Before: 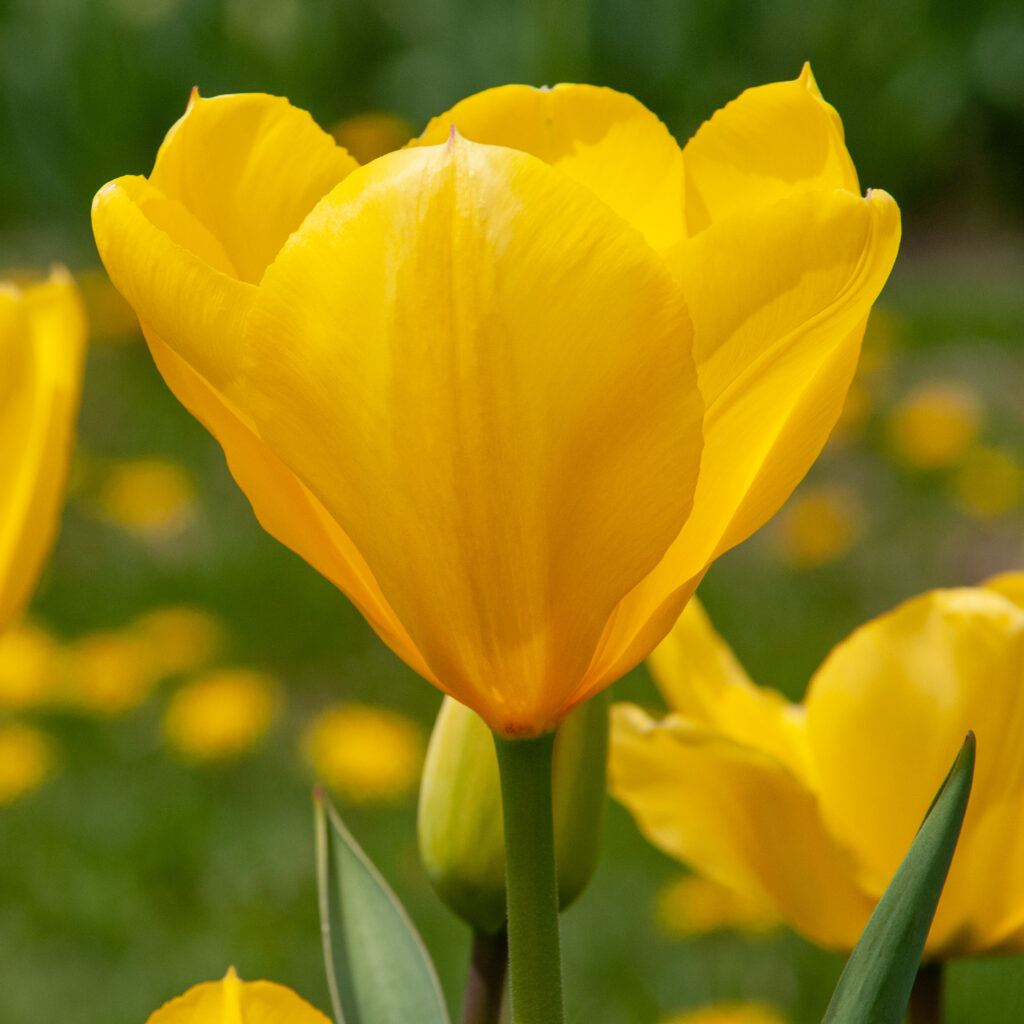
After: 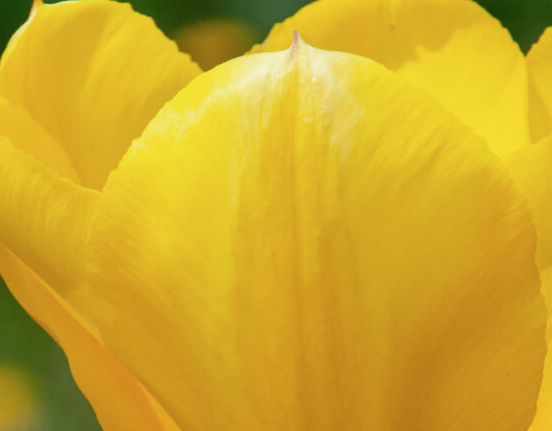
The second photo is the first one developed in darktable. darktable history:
color calibration: illuminant custom, x 0.368, y 0.373, temperature 4345.8 K
crop: left 15.335%, top 9.228%, right 30.704%, bottom 48.608%
